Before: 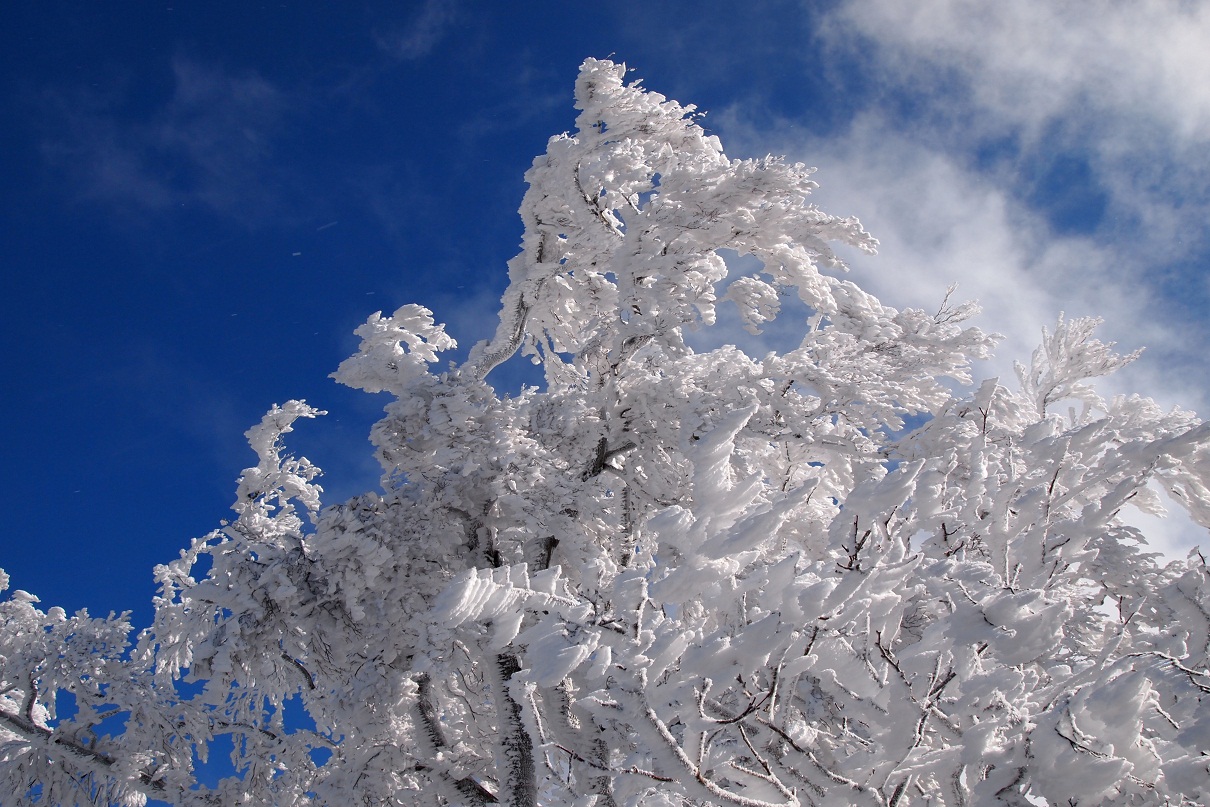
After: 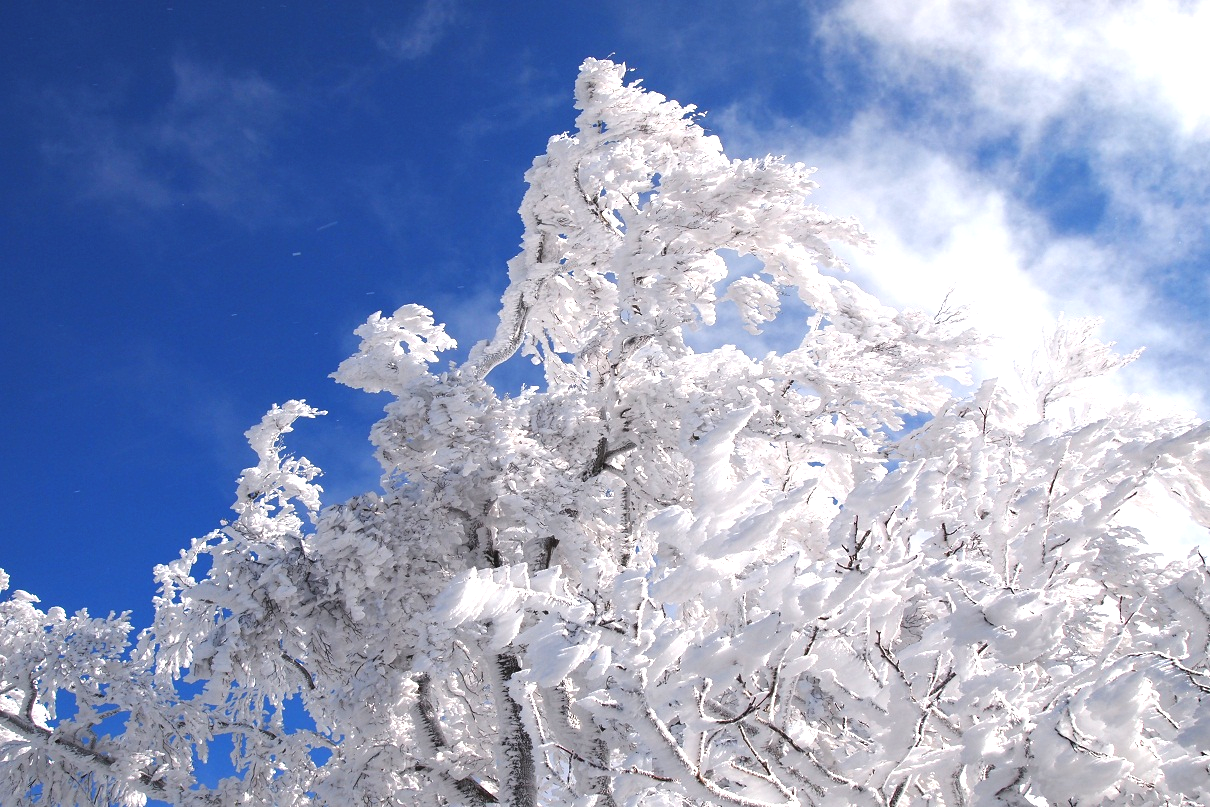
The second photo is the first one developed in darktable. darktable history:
exposure: black level correction -0.005, exposure 1.003 EV, compensate exposure bias true, compensate highlight preservation false
